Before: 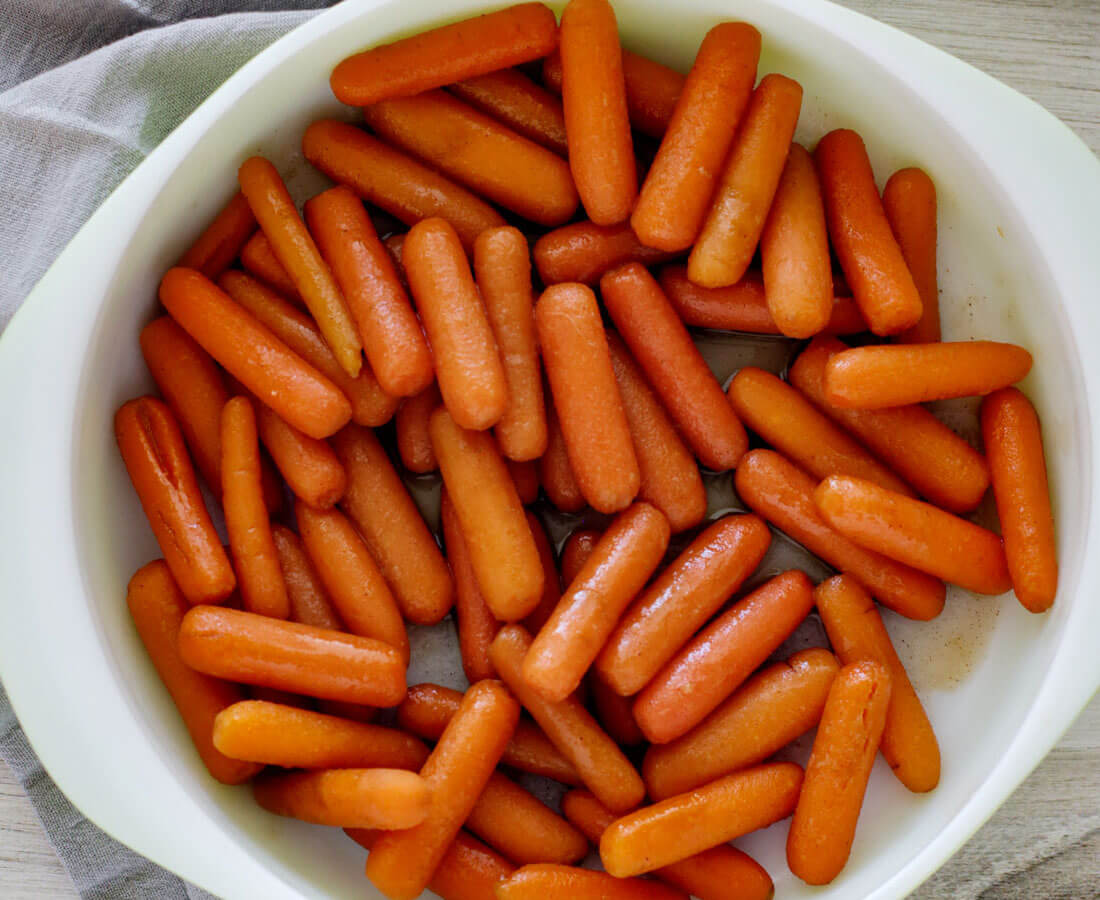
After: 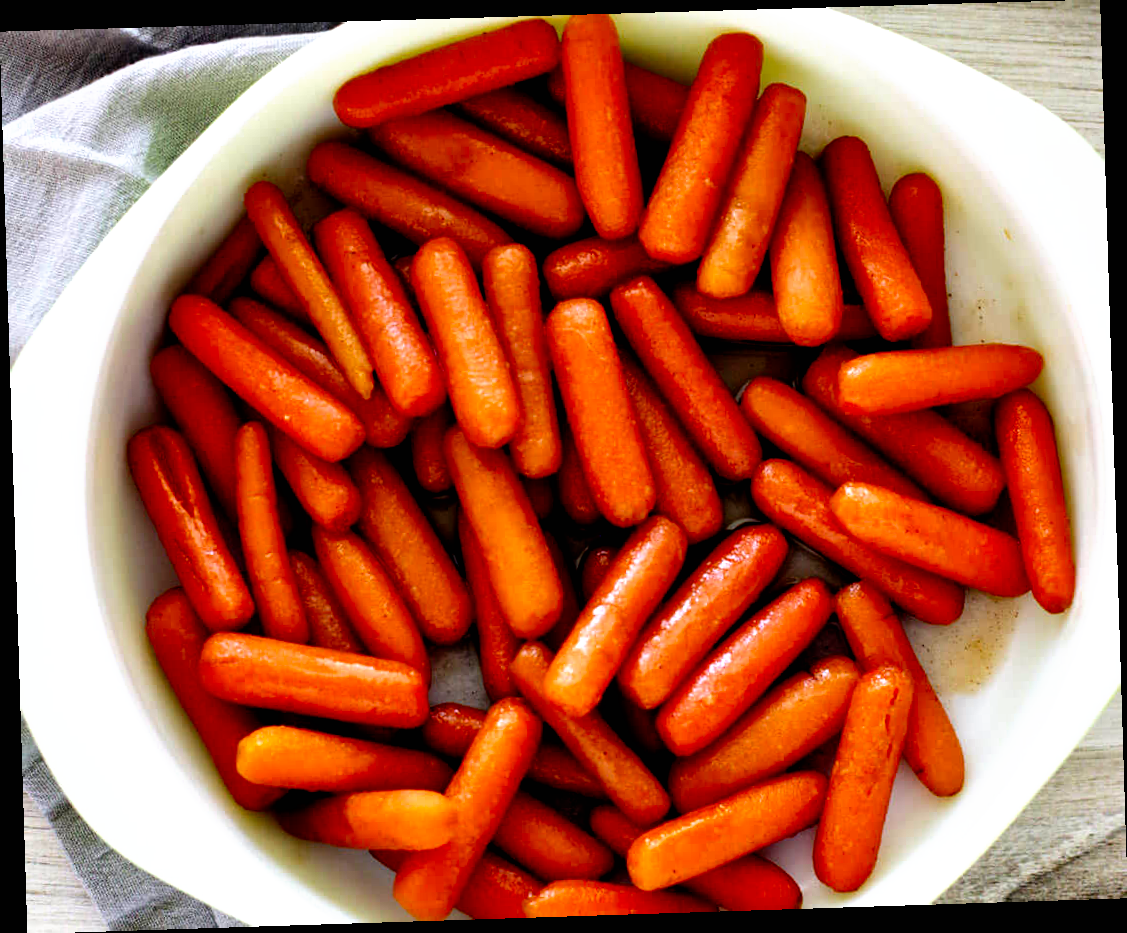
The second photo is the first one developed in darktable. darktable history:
filmic rgb: black relative exposure -8.2 EV, white relative exposure 2.2 EV, threshold 3 EV, hardness 7.11, latitude 85.74%, contrast 1.696, highlights saturation mix -4%, shadows ↔ highlights balance -2.69%, preserve chrominance no, color science v5 (2021), contrast in shadows safe, contrast in highlights safe, enable highlight reconstruction true
rotate and perspective: rotation -1.77°, lens shift (horizontal) 0.004, automatic cropping off
